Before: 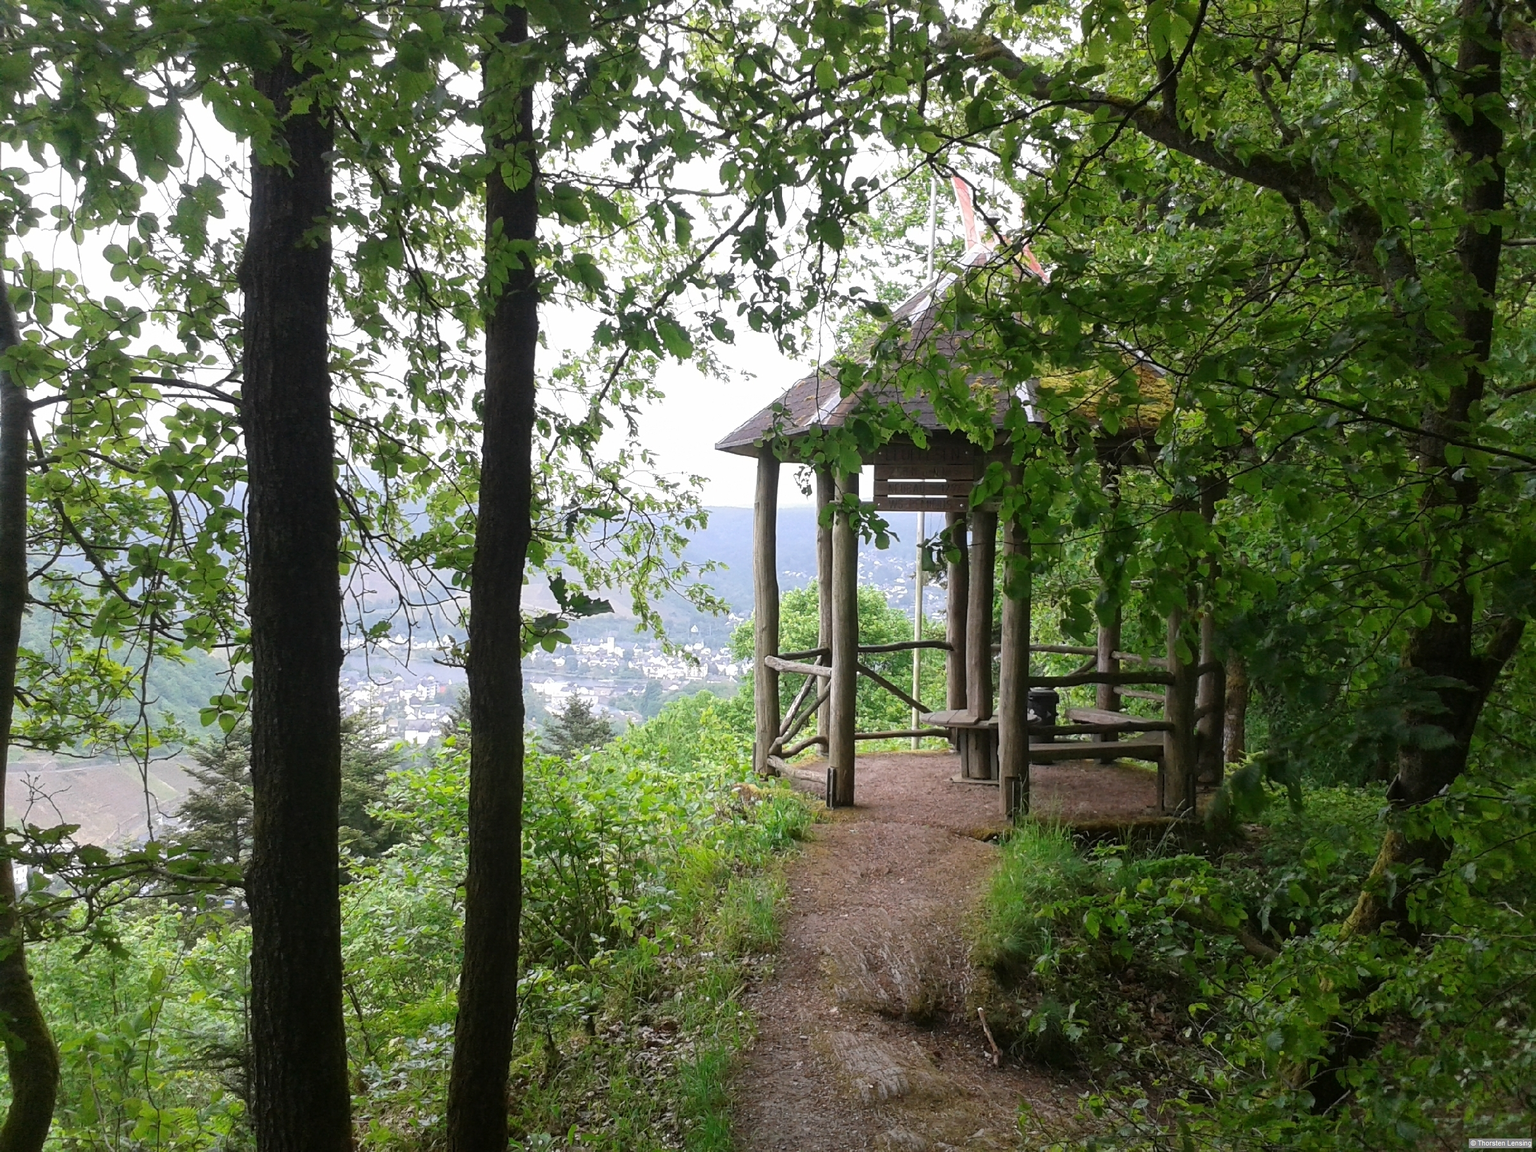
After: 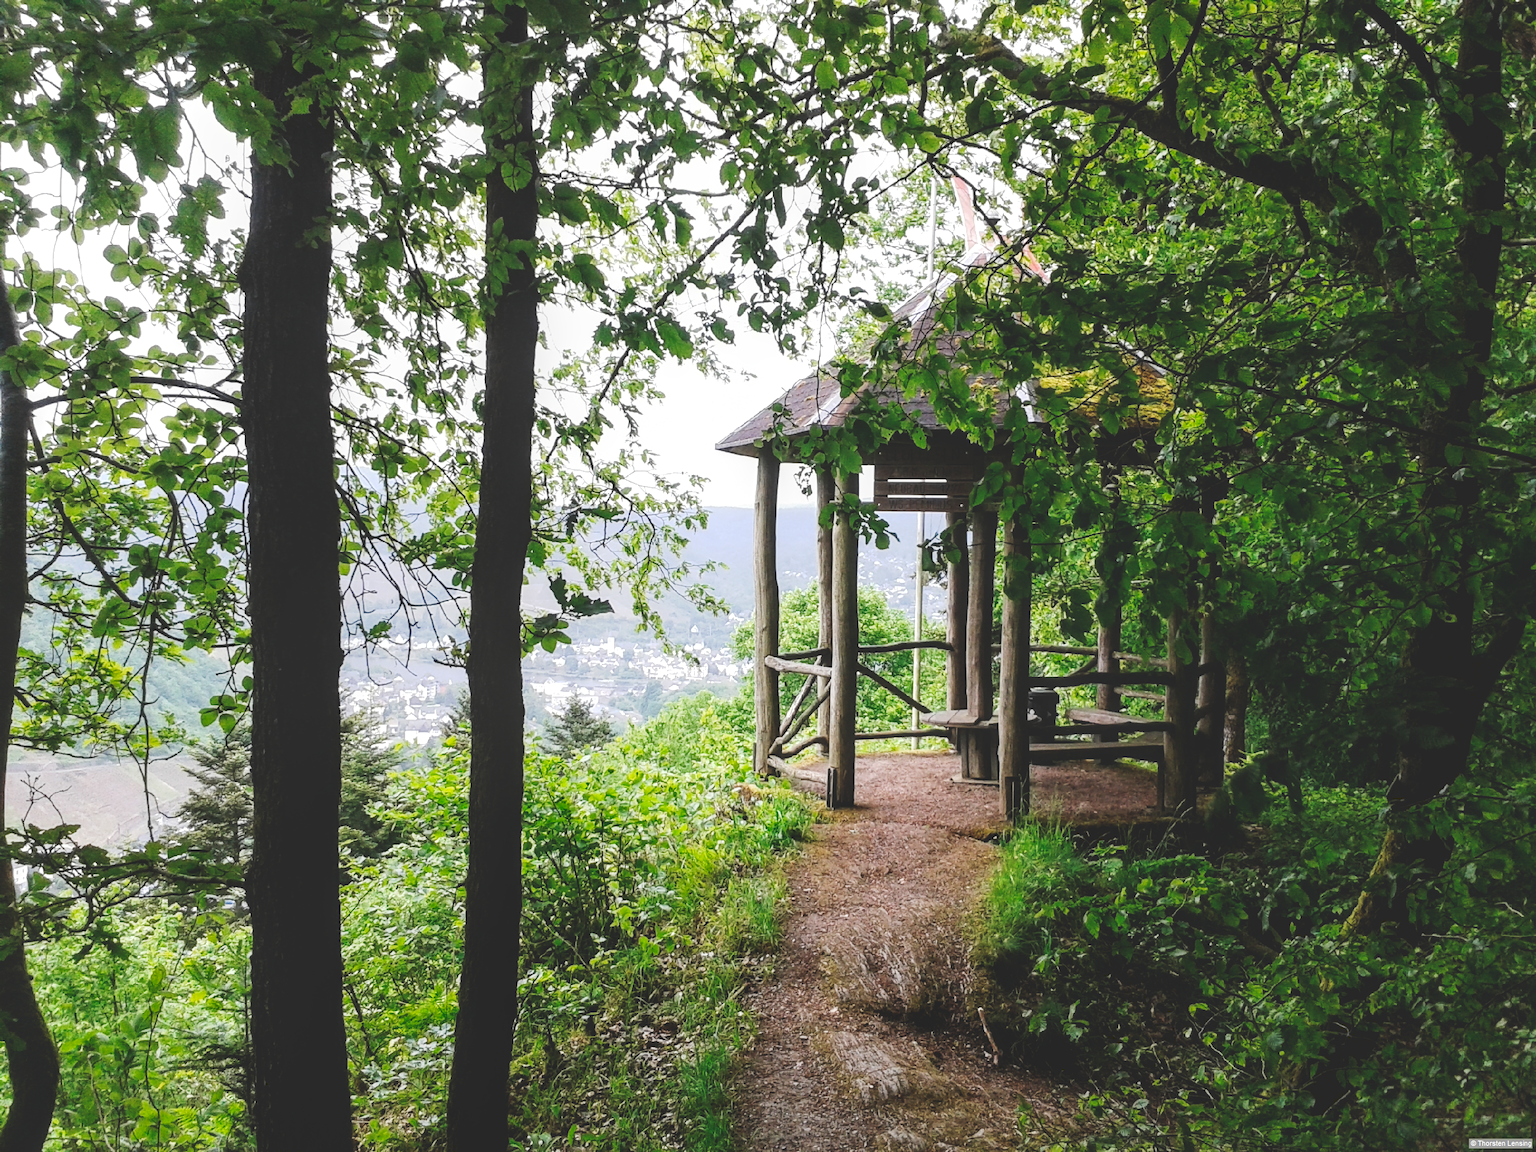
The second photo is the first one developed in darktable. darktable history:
local contrast: on, module defaults
tone curve: curves: ch0 [(0, 0) (0.003, 0.17) (0.011, 0.17) (0.025, 0.17) (0.044, 0.168) (0.069, 0.167) (0.1, 0.173) (0.136, 0.181) (0.177, 0.199) (0.224, 0.226) (0.277, 0.271) (0.335, 0.333) (0.399, 0.419) (0.468, 0.52) (0.543, 0.621) (0.623, 0.716) (0.709, 0.795) (0.801, 0.867) (0.898, 0.914) (1, 1)], preserve colors none
